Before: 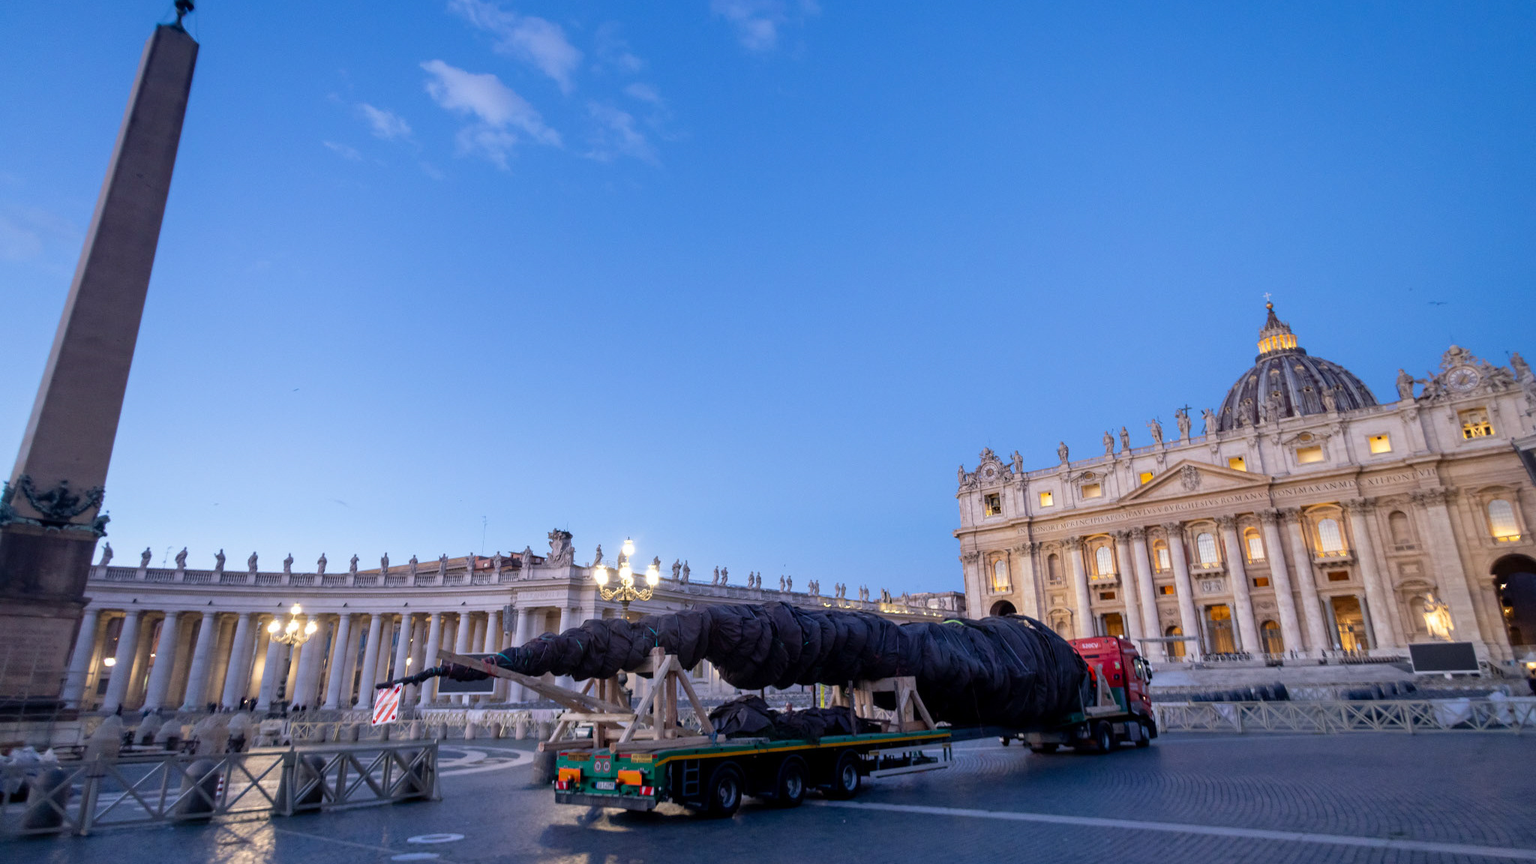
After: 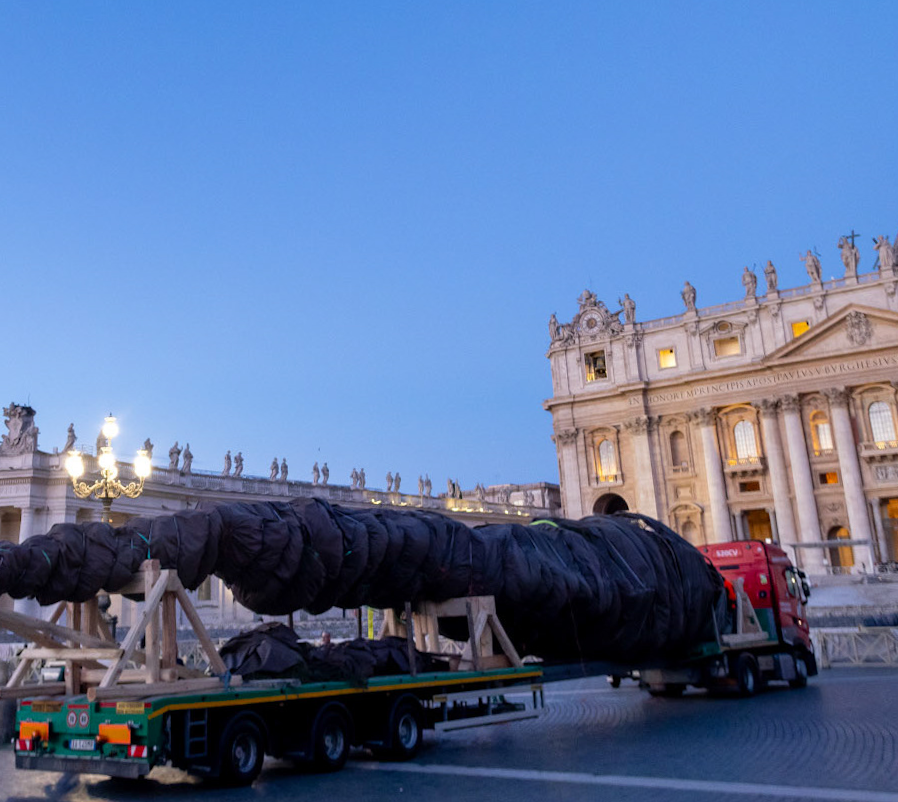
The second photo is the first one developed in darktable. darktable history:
rotate and perspective: rotation -0.45°, automatic cropping original format, crop left 0.008, crop right 0.992, crop top 0.012, crop bottom 0.988
crop: left 35.432%, top 26.233%, right 20.145%, bottom 3.432%
